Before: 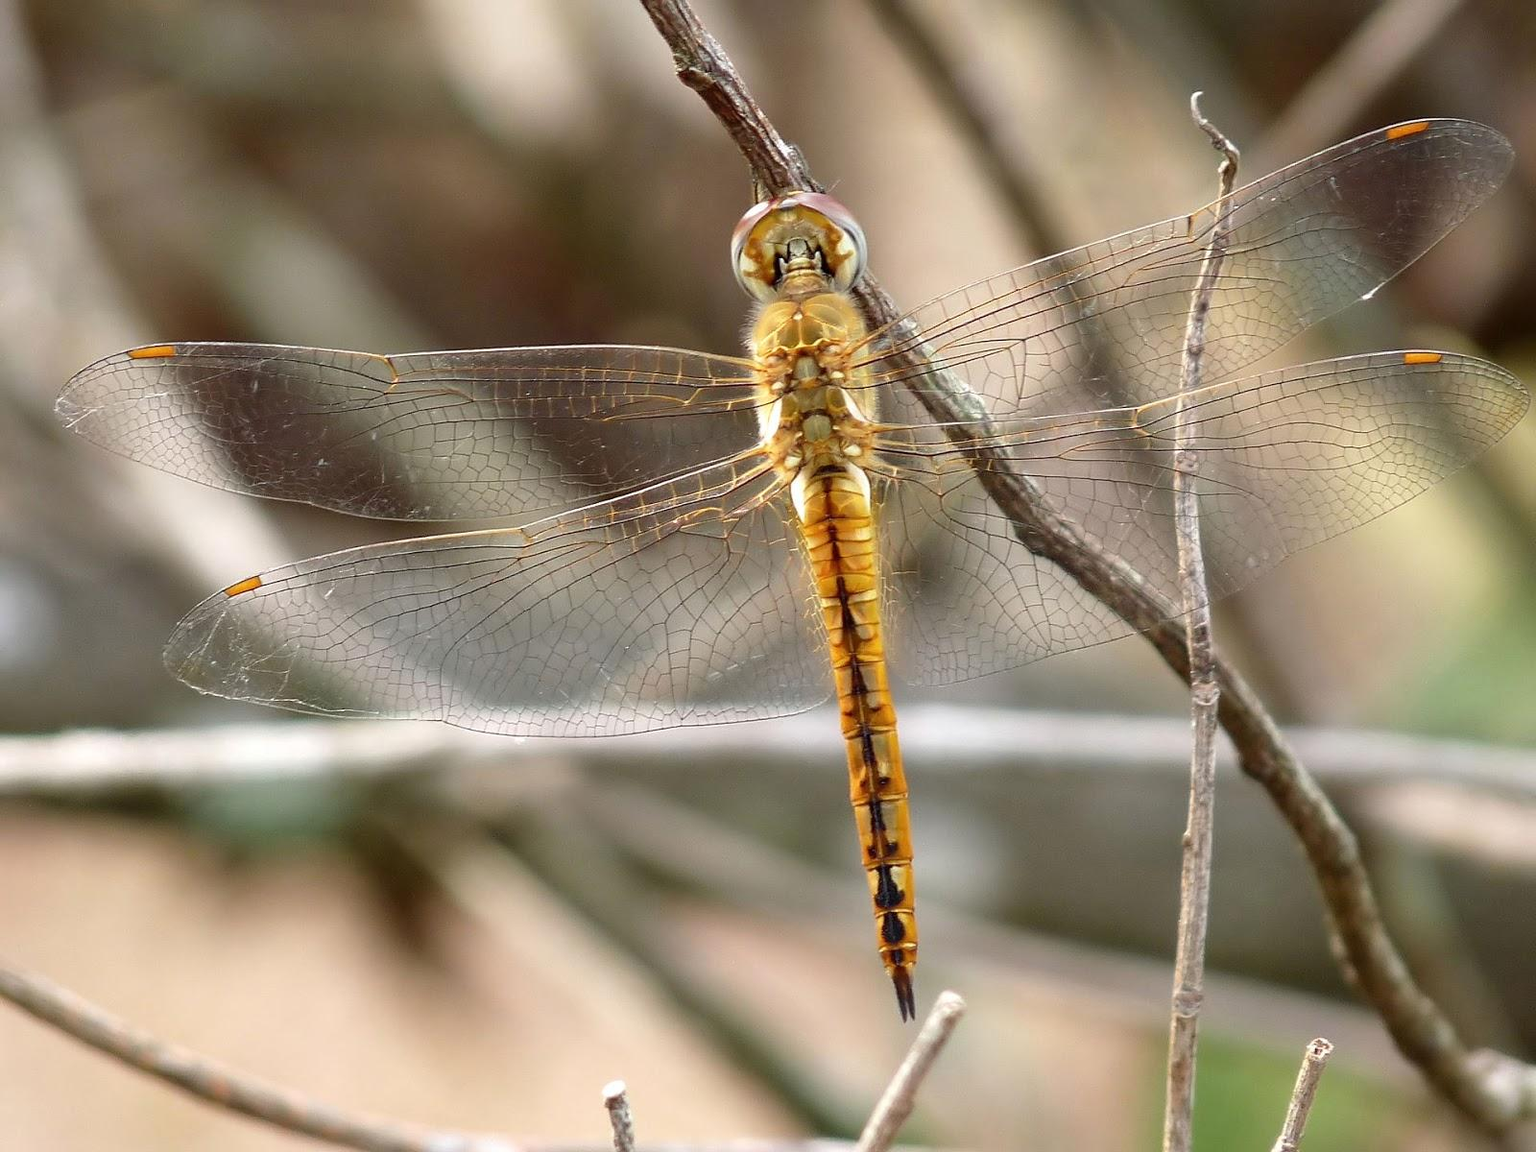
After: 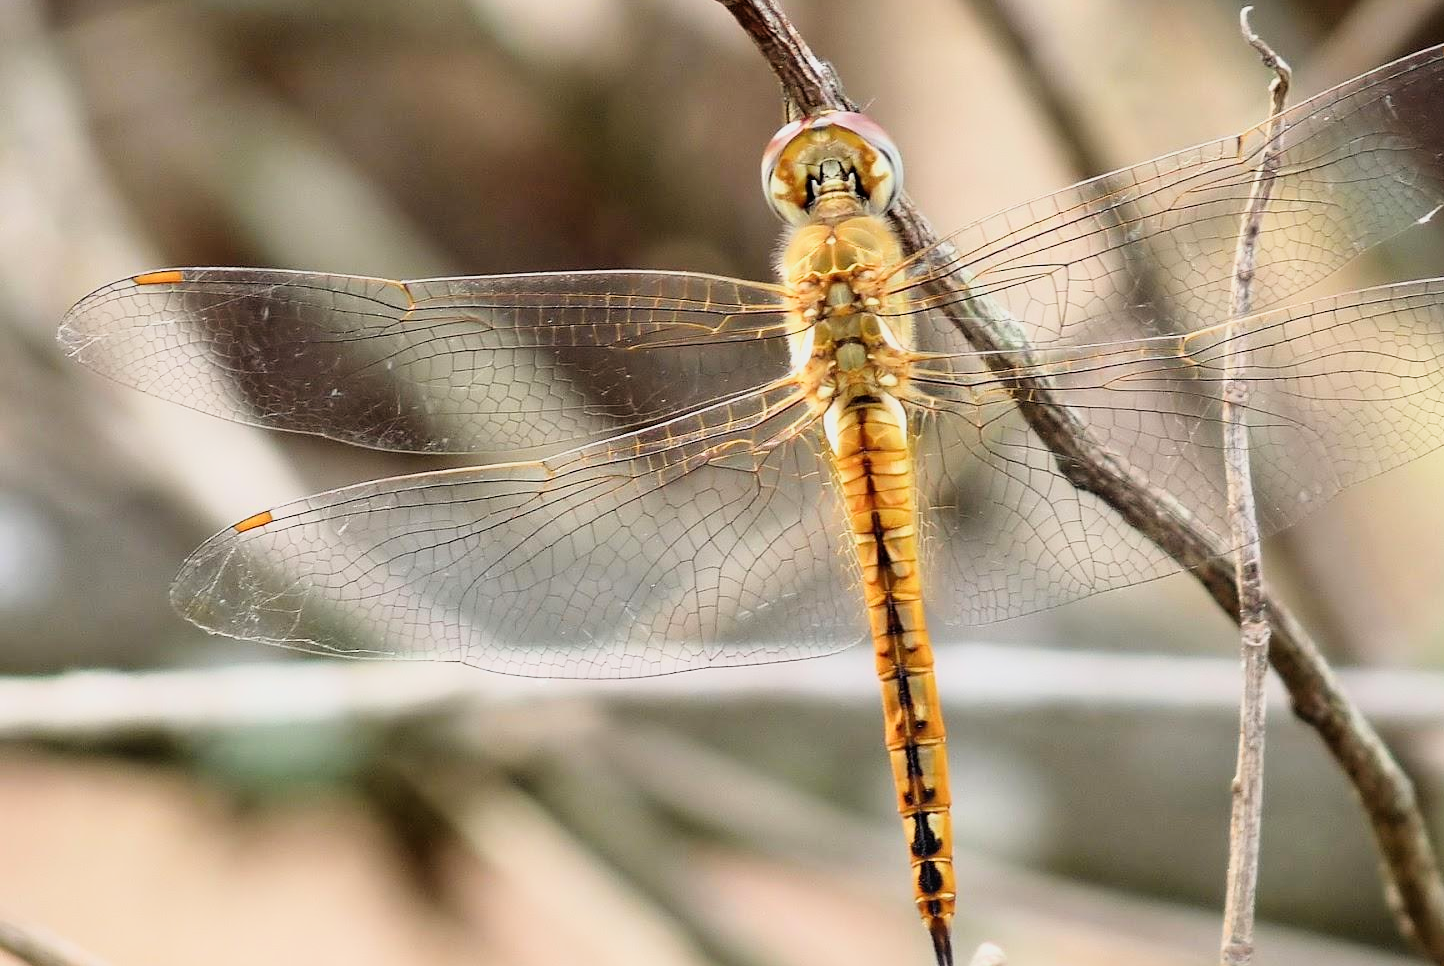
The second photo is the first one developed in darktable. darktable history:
filmic rgb: black relative exposure -11.88 EV, white relative exposure 5.43 EV, threshold 3 EV, hardness 4.49, latitude 50%, contrast 1.14, color science v5 (2021), contrast in shadows safe, contrast in highlights safe, enable highlight reconstruction true
crop: top 7.49%, right 9.717%, bottom 11.943%
exposure: exposure 0.493 EV, compensate highlight preservation false
